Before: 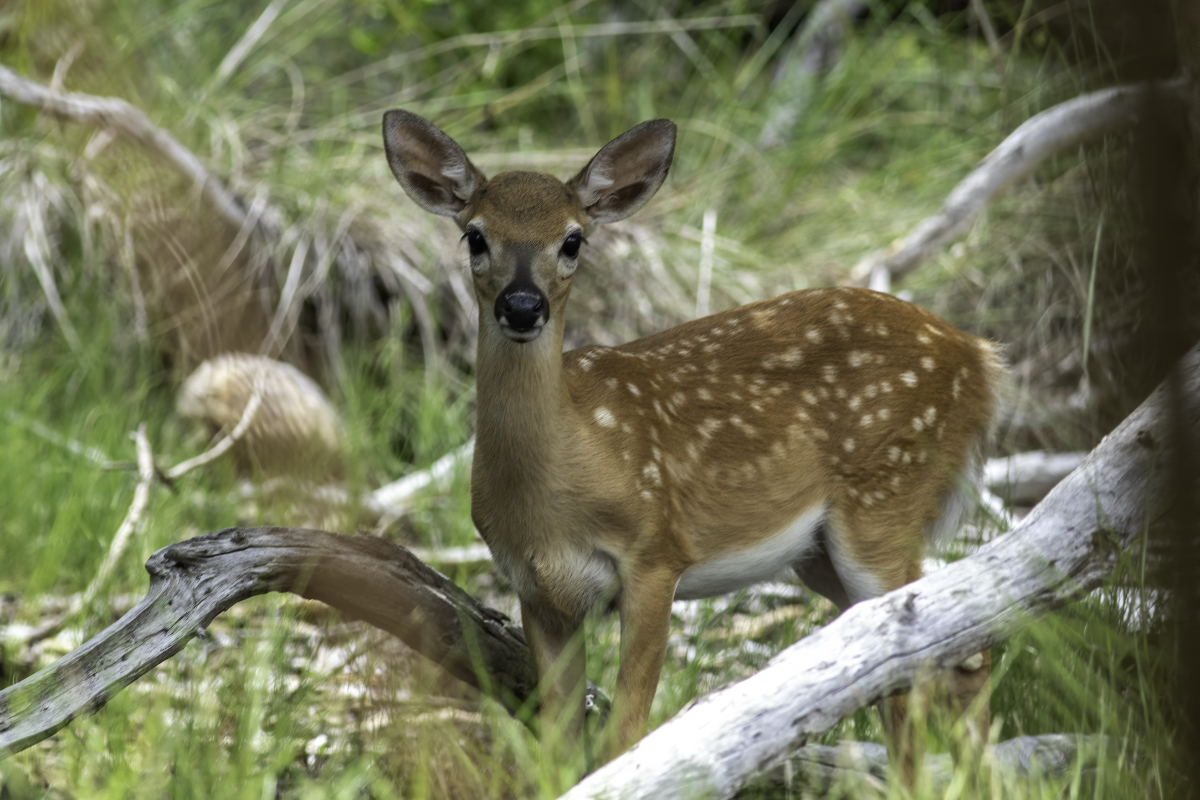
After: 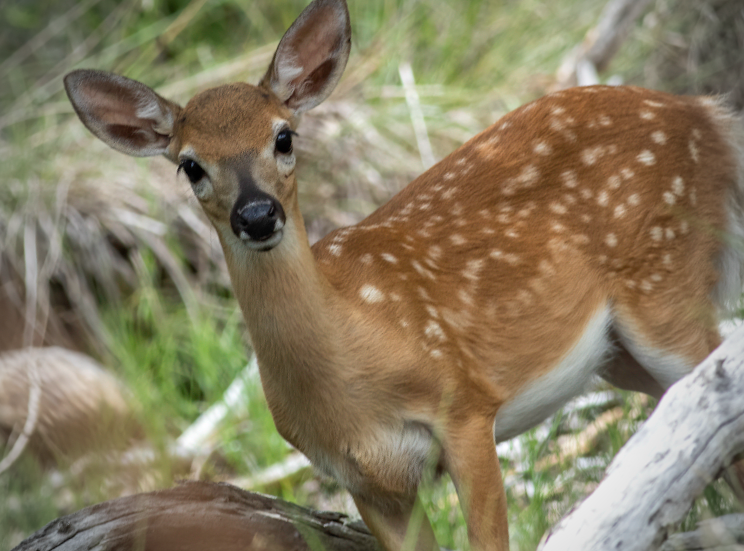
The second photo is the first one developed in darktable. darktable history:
crop and rotate: angle 19.06°, left 6.886%, right 4.042%, bottom 1.122%
vignetting: fall-off start 67.26%, width/height ratio 1.008
